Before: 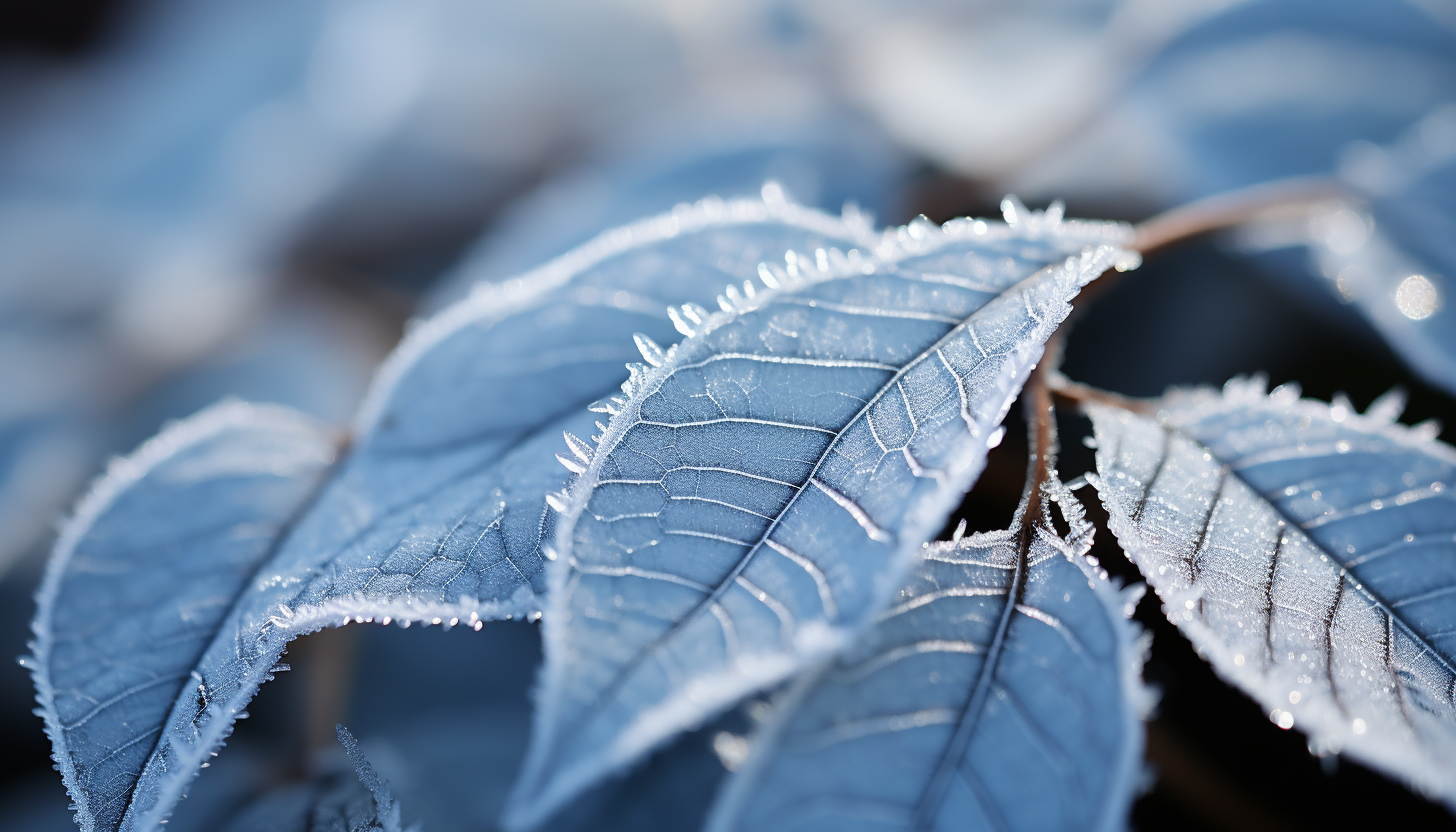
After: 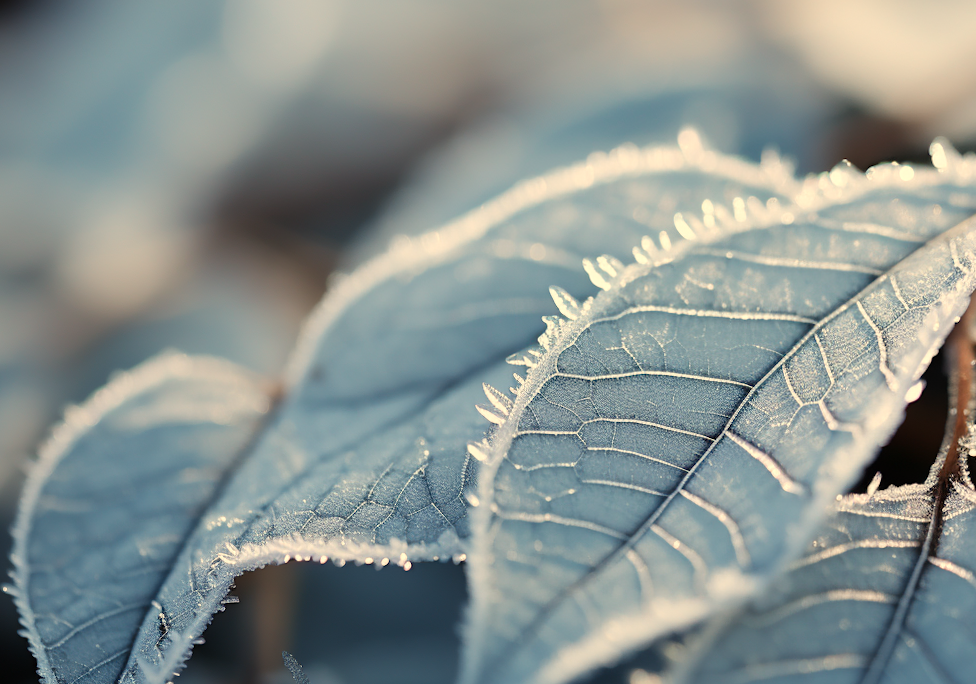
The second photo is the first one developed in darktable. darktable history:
rotate and perspective: rotation 0.062°, lens shift (vertical) 0.115, lens shift (horizontal) -0.133, crop left 0.047, crop right 0.94, crop top 0.061, crop bottom 0.94
white balance: red 1.123, blue 0.83
crop: top 5.803%, right 27.864%, bottom 5.804%
